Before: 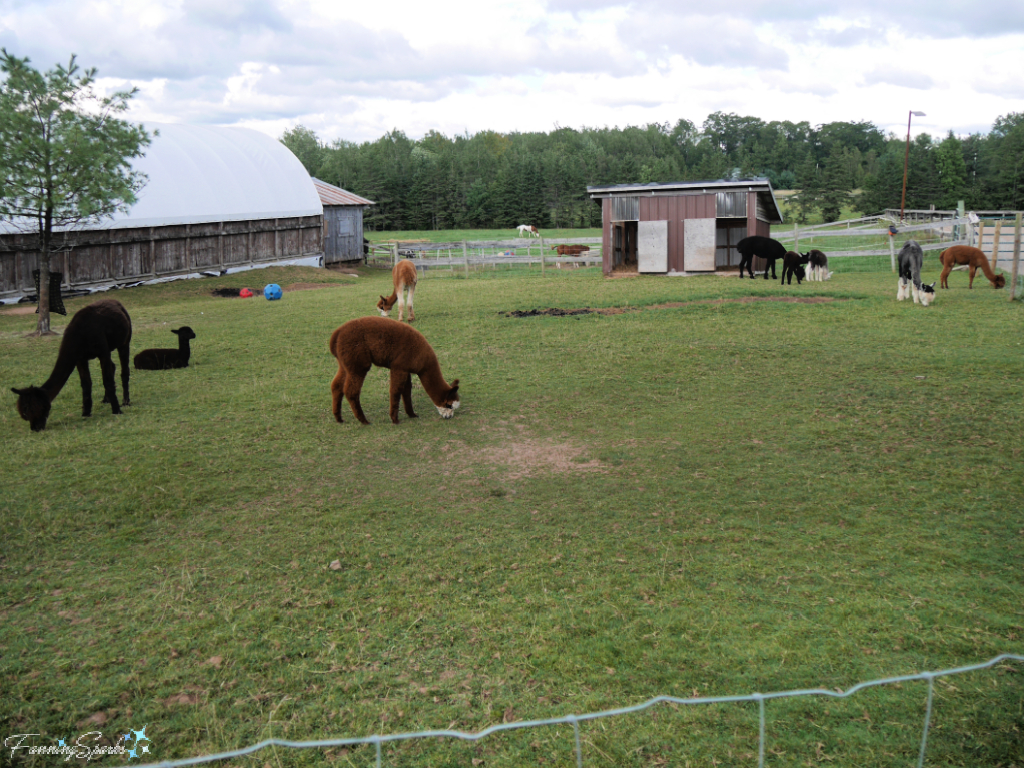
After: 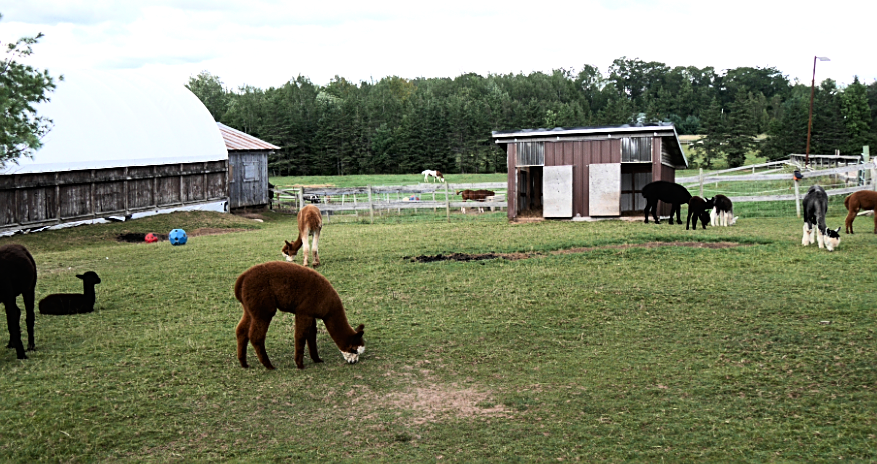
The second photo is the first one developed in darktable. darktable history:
rgb curve: curves: ch0 [(0, 0) (0.078, 0.051) (0.929, 0.956) (1, 1)], compensate middle gray true
crop and rotate: left 9.345%, top 7.22%, right 4.982%, bottom 32.331%
contrast brightness saturation: contrast 0.14
shadows and highlights: shadows 37.27, highlights -28.18, soften with gaussian
sharpen: on, module defaults
tone equalizer: -8 EV -0.417 EV, -7 EV -0.389 EV, -6 EV -0.333 EV, -5 EV -0.222 EV, -3 EV 0.222 EV, -2 EV 0.333 EV, -1 EV 0.389 EV, +0 EV 0.417 EV, edges refinement/feathering 500, mask exposure compensation -1.57 EV, preserve details no
